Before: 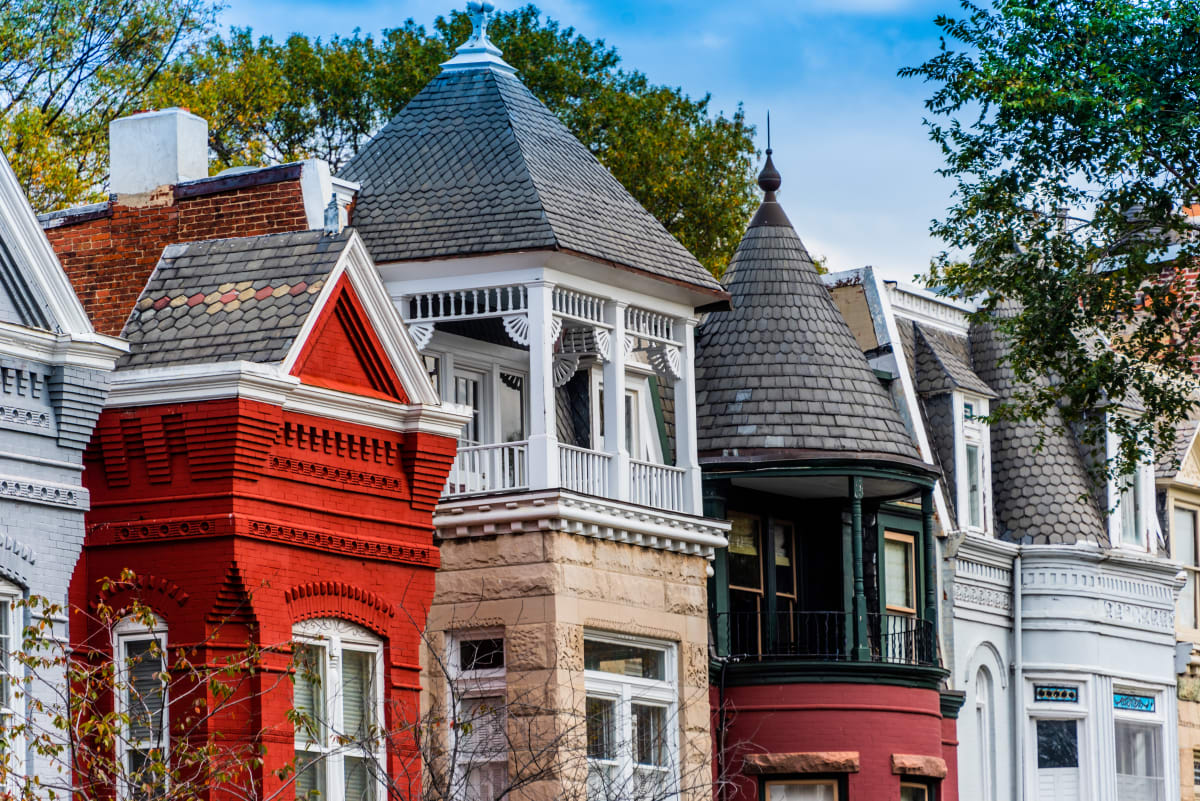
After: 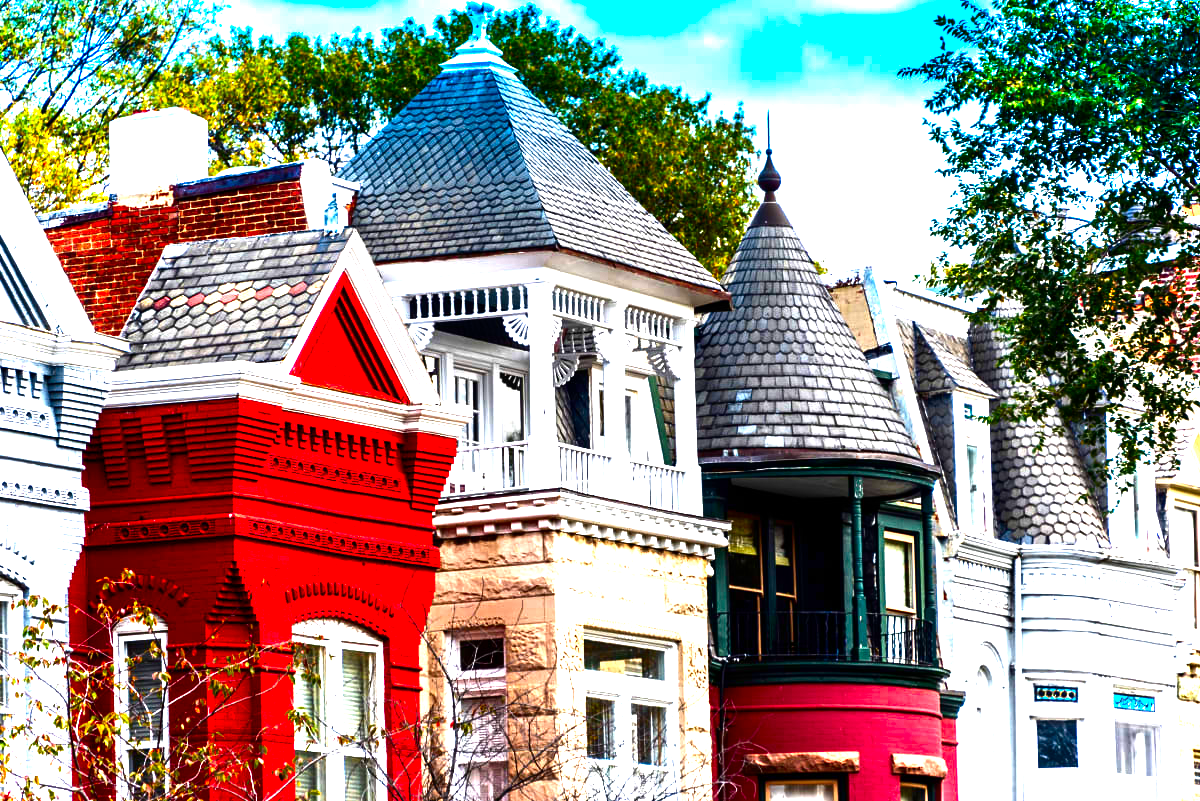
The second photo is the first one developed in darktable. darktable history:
levels: levels [0, 0.281, 0.562]
contrast brightness saturation: contrast 0.19, brightness -0.11, saturation 0.21
